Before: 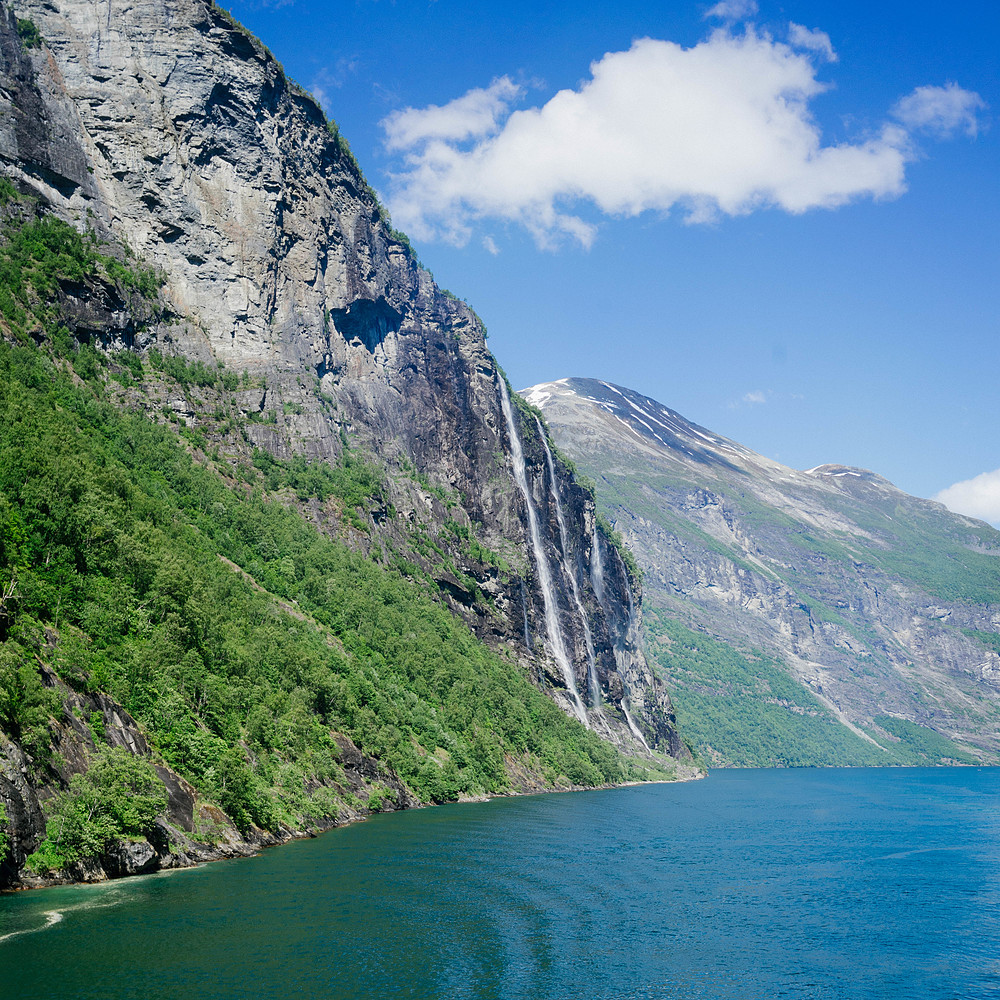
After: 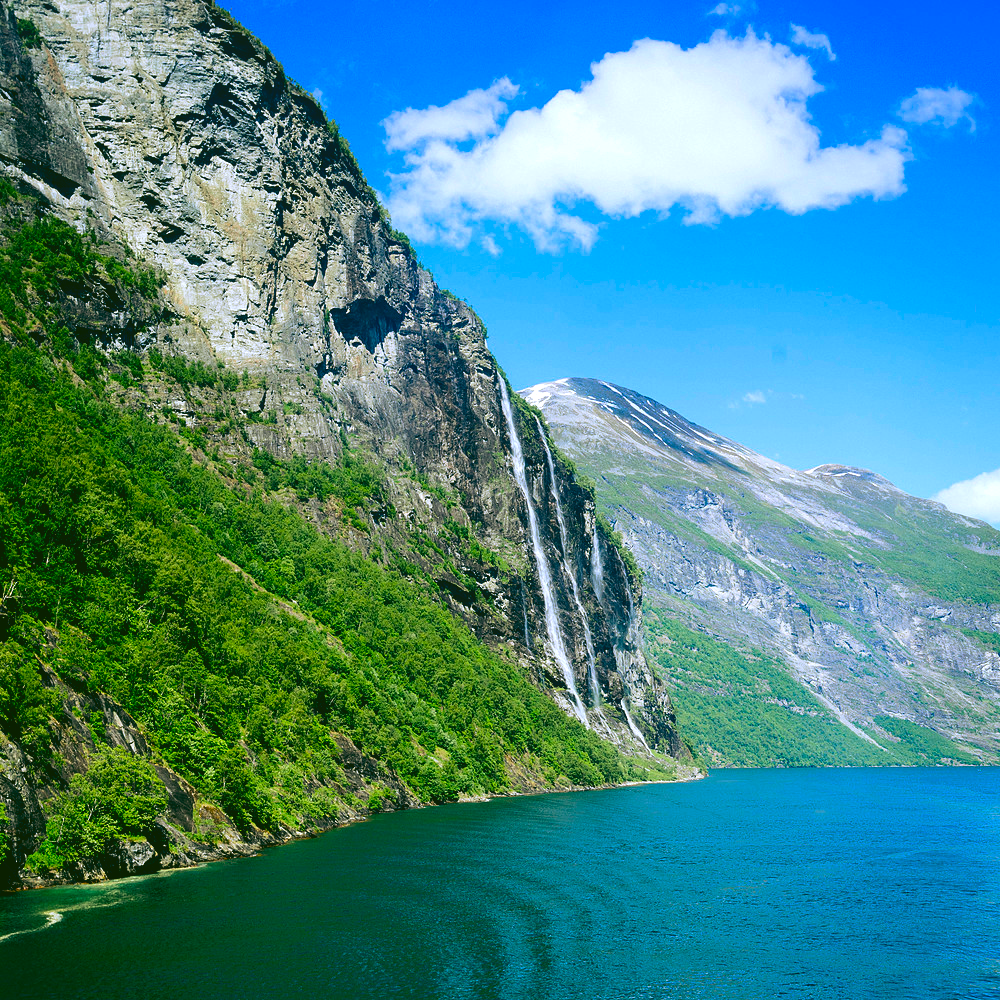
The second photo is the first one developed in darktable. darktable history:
tone equalizer: -8 EV -0.75 EV, -7 EV -0.7 EV, -6 EV -0.6 EV, -5 EV -0.4 EV, -3 EV 0.4 EV, -2 EV 0.6 EV, -1 EV 0.7 EV, +0 EV 0.75 EV, edges refinement/feathering 500, mask exposure compensation -1.57 EV, preserve details no
color balance rgb: linear chroma grading › global chroma 15%, perceptual saturation grading › global saturation 30%
rgb curve: curves: ch0 [(0.123, 0.061) (0.995, 0.887)]; ch1 [(0.06, 0.116) (1, 0.906)]; ch2 [(0, 0) (0.824, 0.69) (1, 1)], mode RGB, independent channels, compensate middle gray true
